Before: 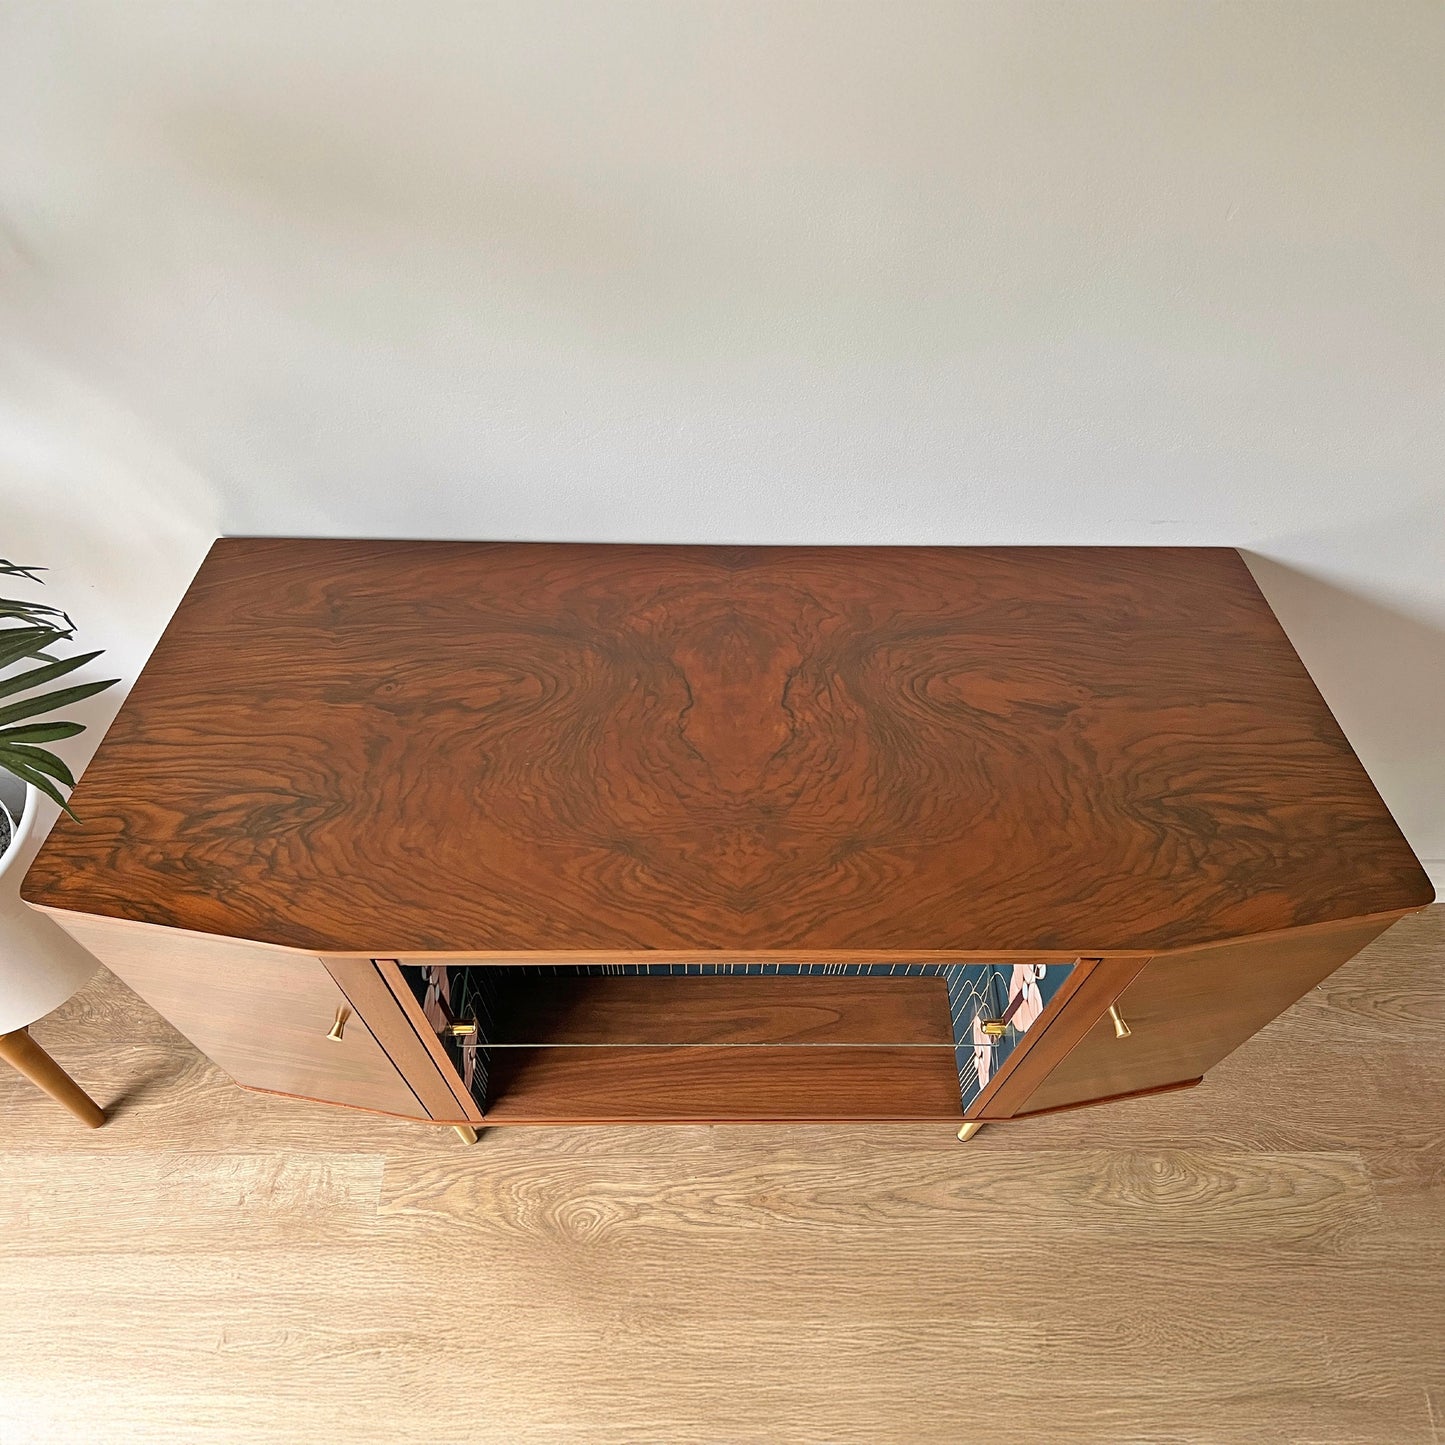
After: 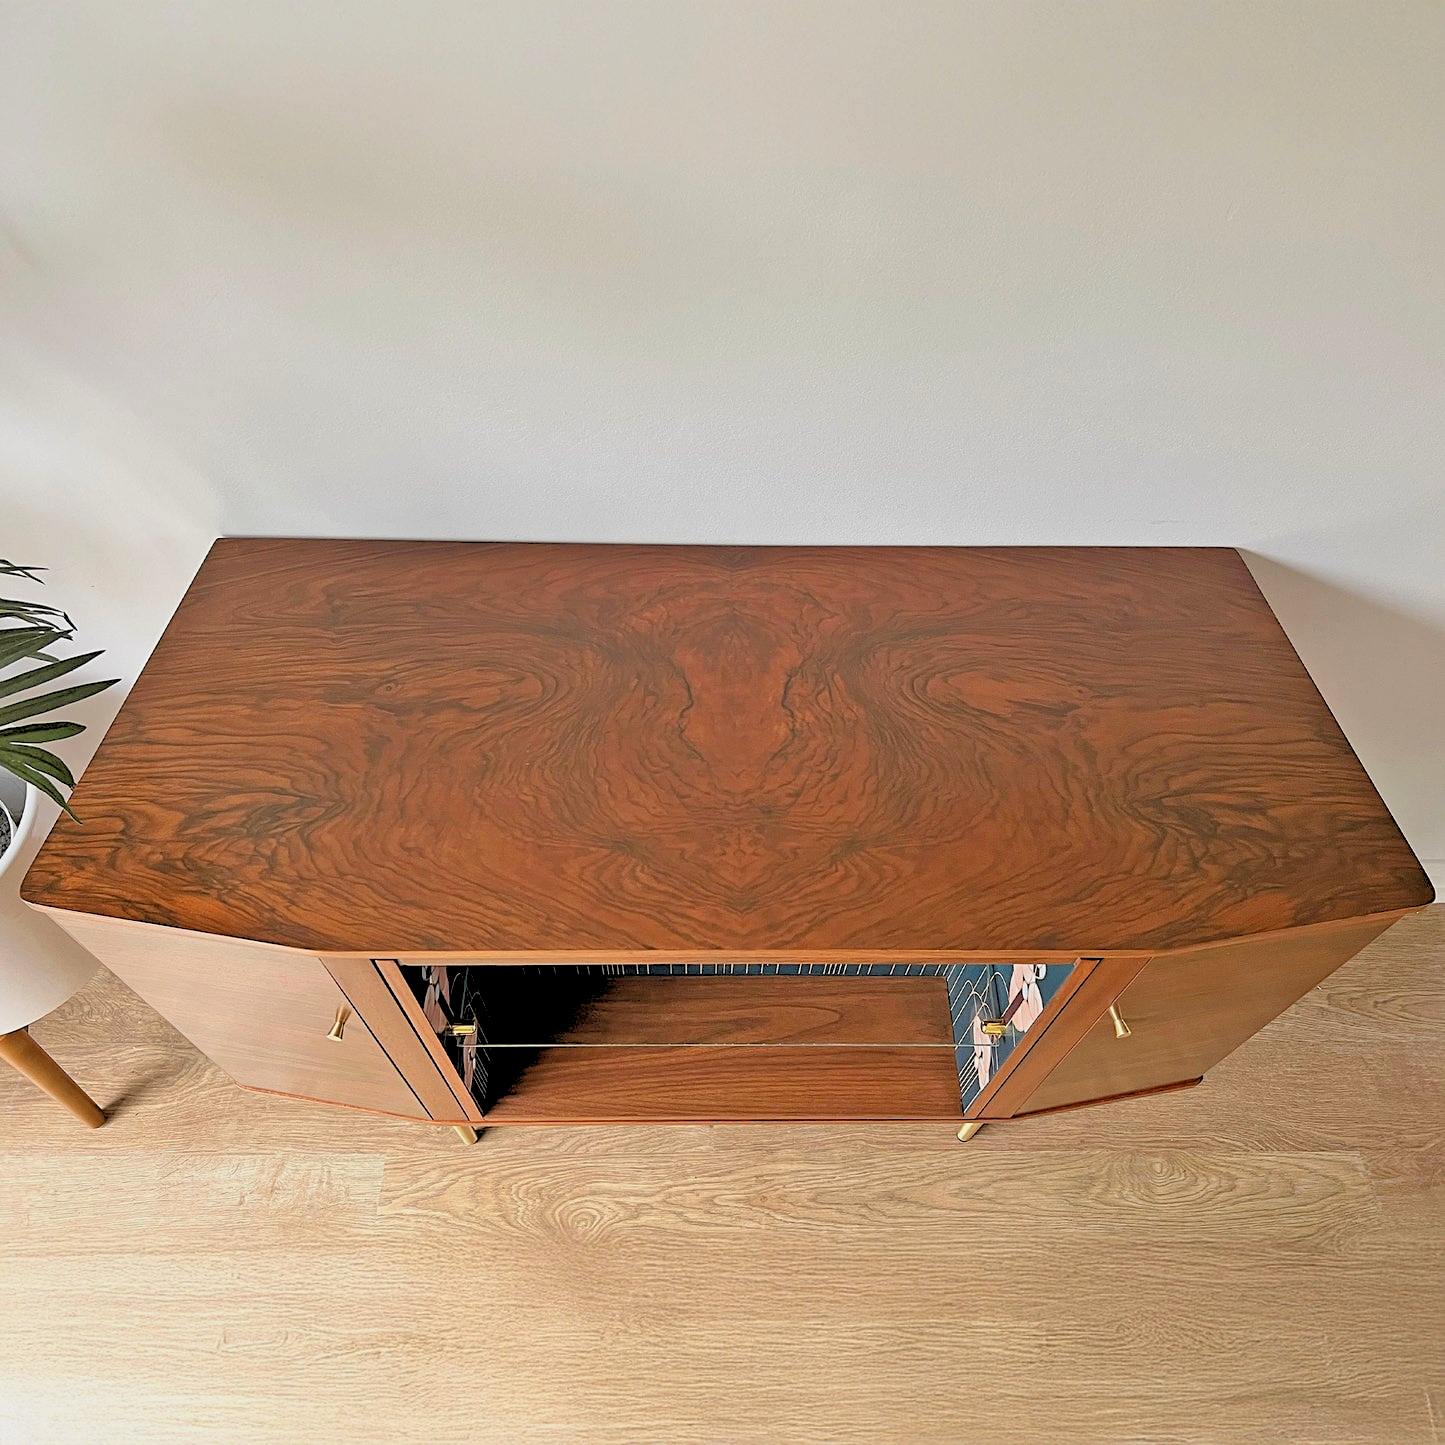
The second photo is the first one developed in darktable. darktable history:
sharpen: amount 0.2
rgb levels: preserve colors sum RGB, levels [[0.038, 0.433, 0.934], [0, 0.5, 1], [0, 0.5, 1]]
